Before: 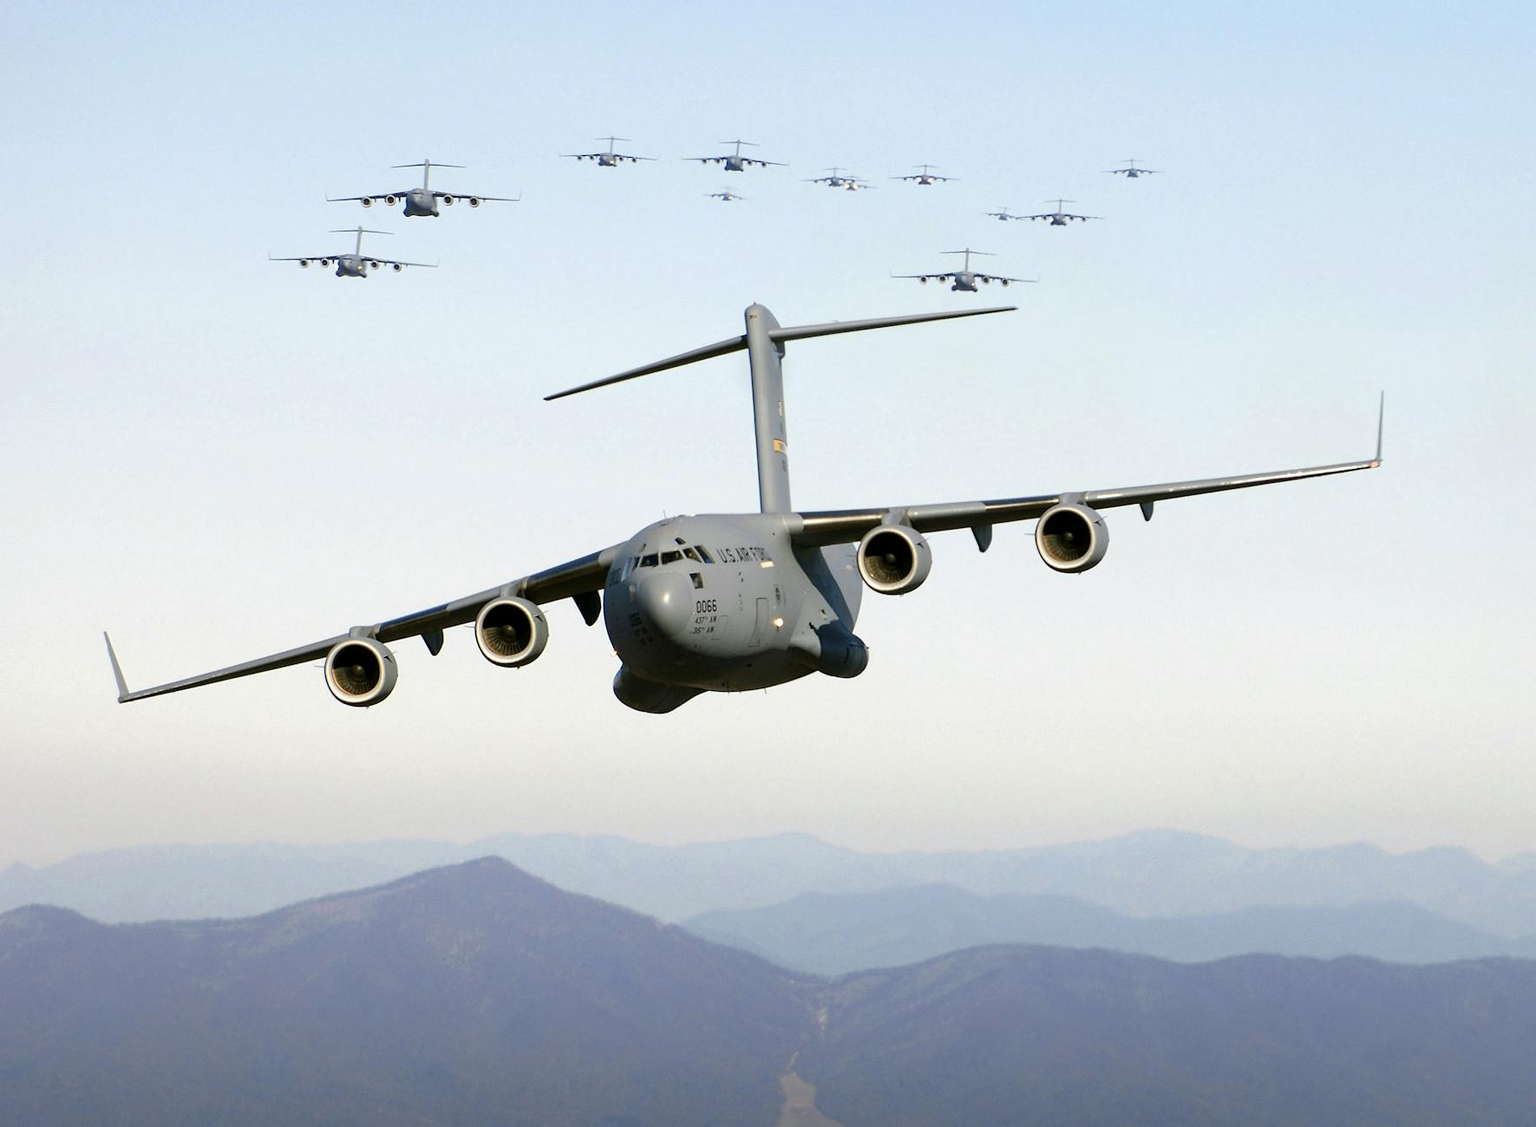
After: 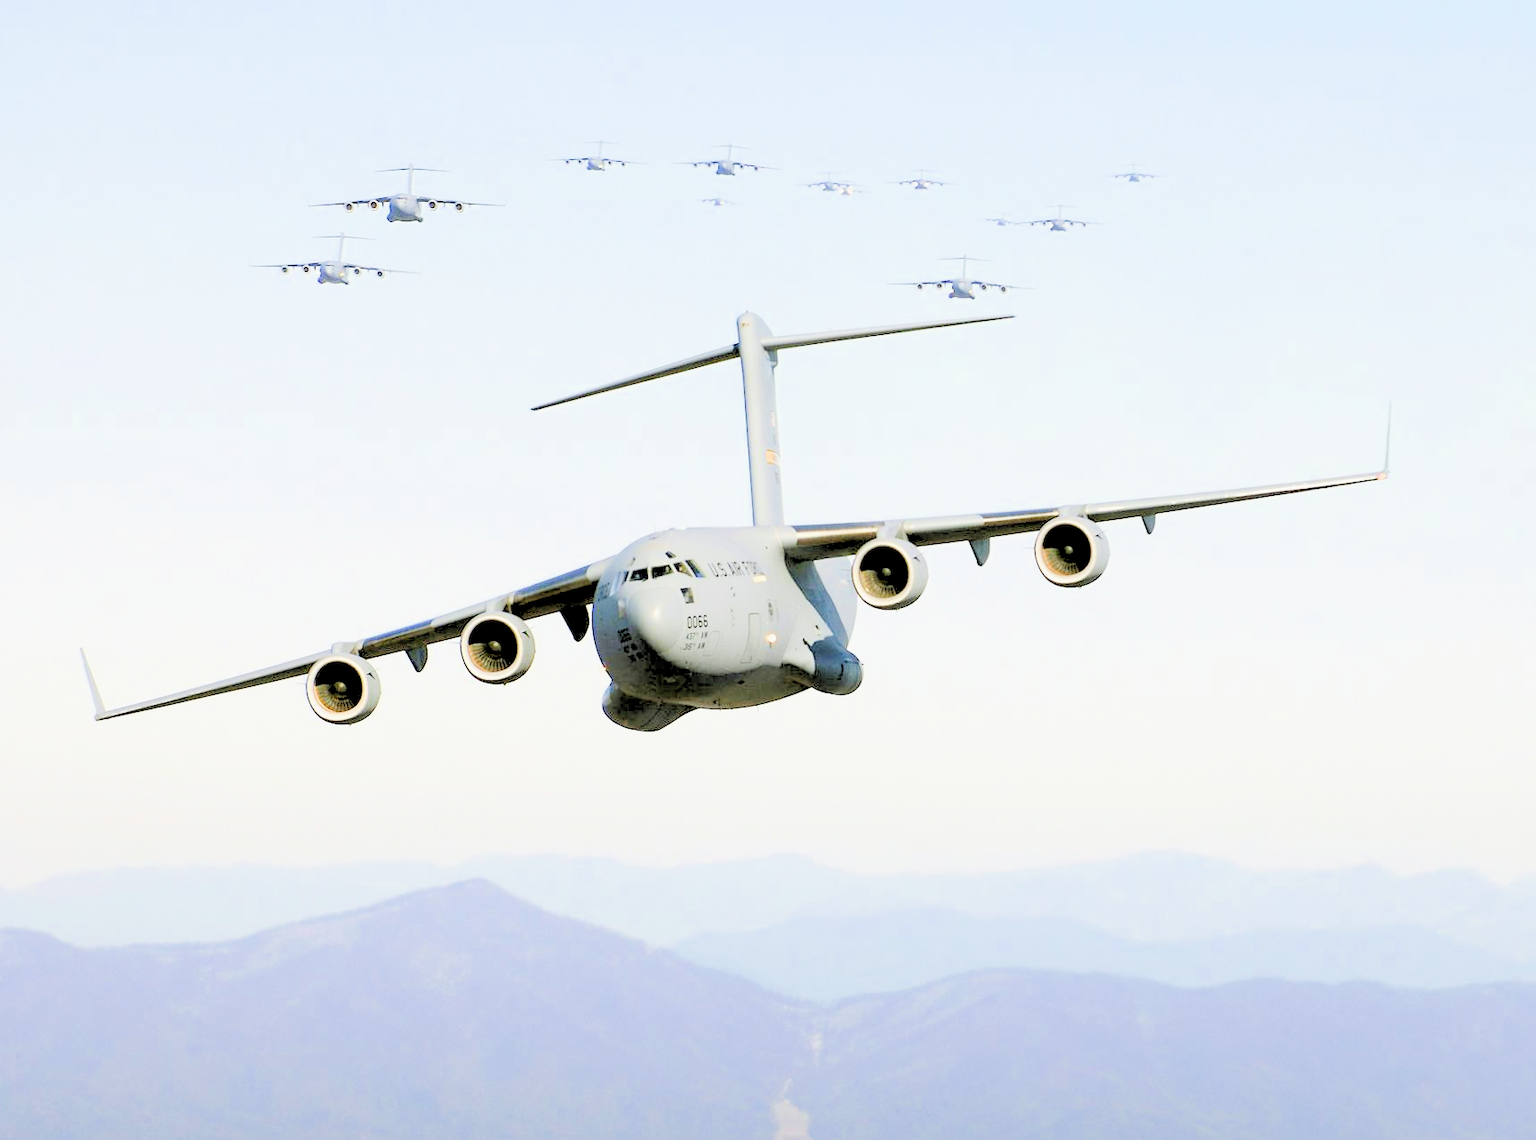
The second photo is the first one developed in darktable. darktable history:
exposure: black level correction 0, exposure 2.088 EV, compensate exposure bias true, compensate highlight preservation false
rgb levels: levels [[0.027, 0.429, 0.996], [0, 0.5, 1], [0, 0.5, 1]]
filmic rgb: black relative exposure -7.65 EV, white relative exposure 4.56 EV, hardness 3.61, contrast 1.05
crop and rotate: left 1.774%, right 0.633%, bottom 1.28%
